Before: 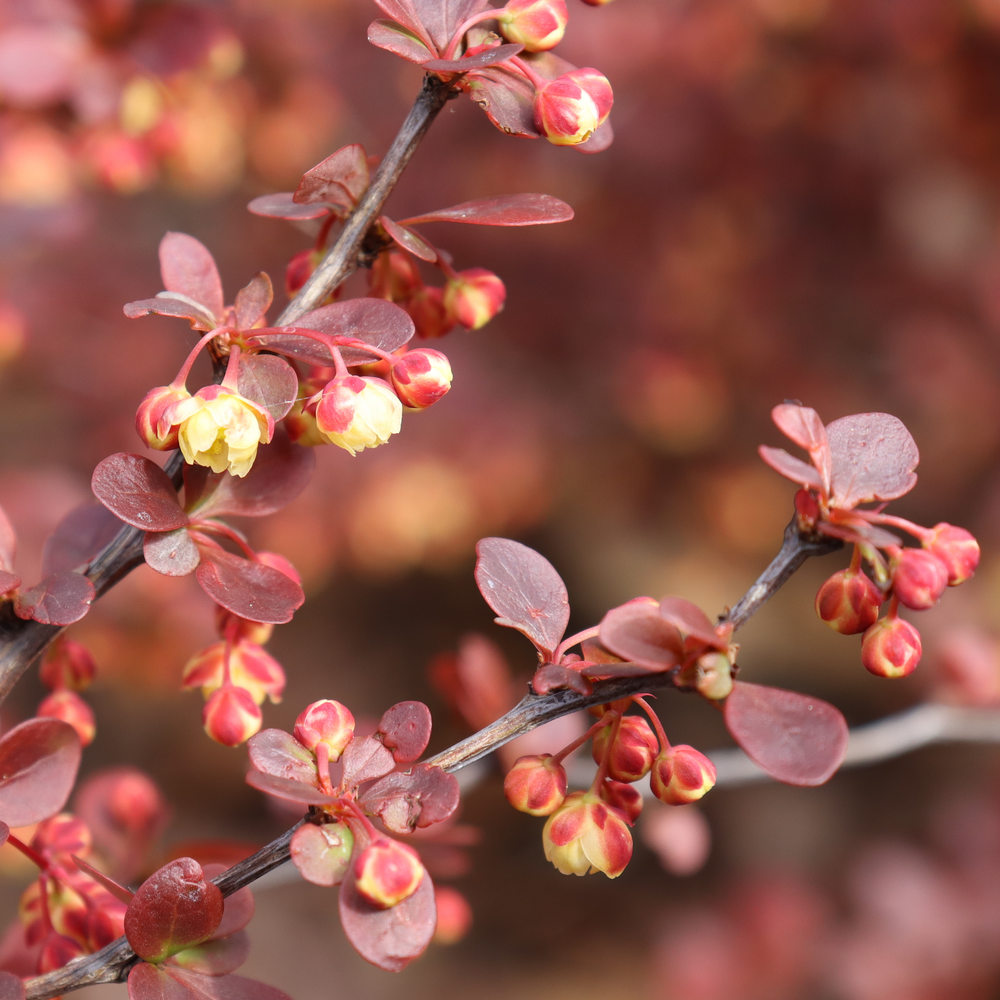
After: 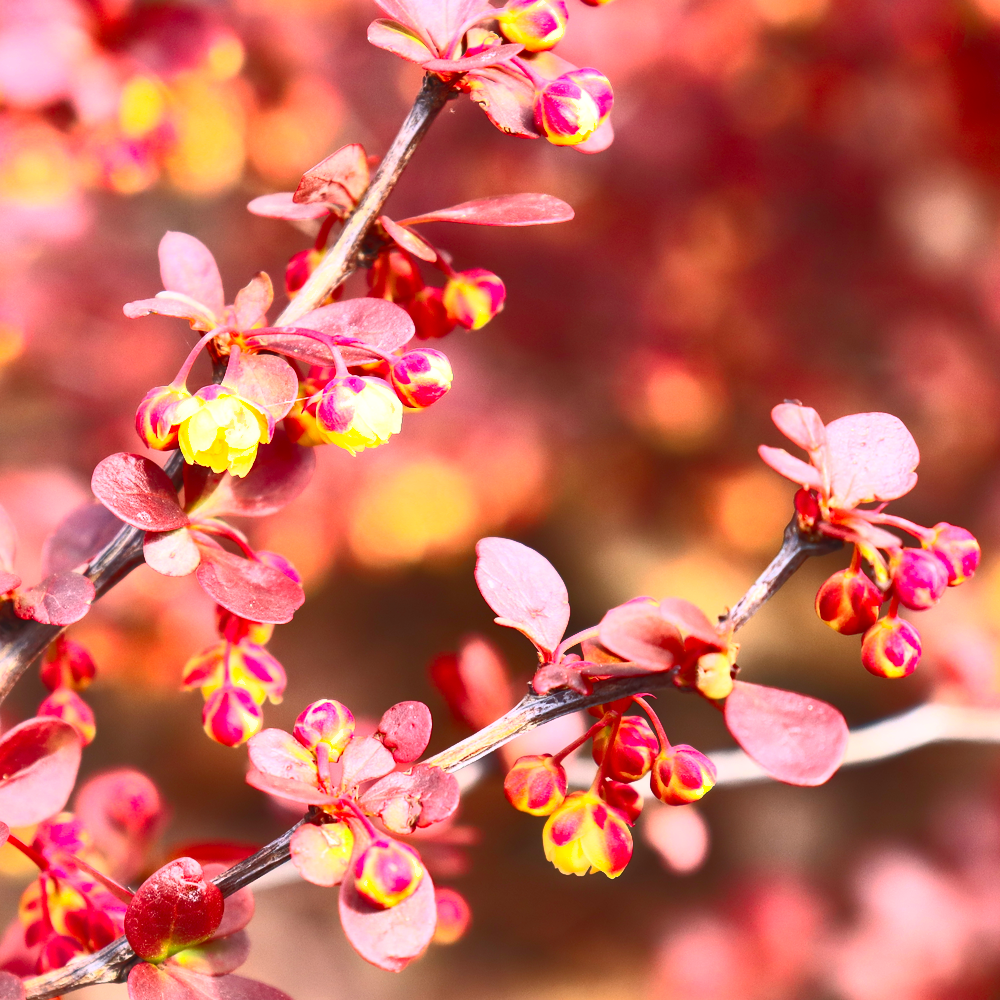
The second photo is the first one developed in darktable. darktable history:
exposure: exposure 0.299 EV, compensate highlight preservation false
contrast brightness saturation: contrast 0.845, brightness 0.58, saturation 0.601
shadows and highlights: on, module defaults
